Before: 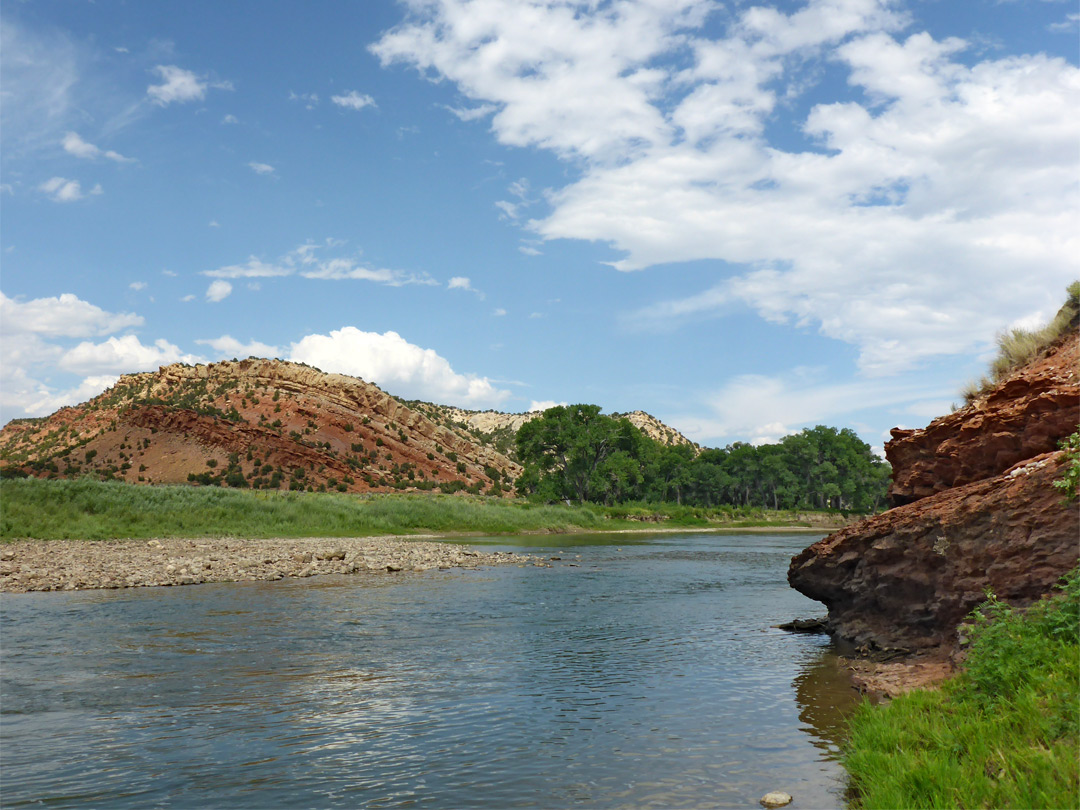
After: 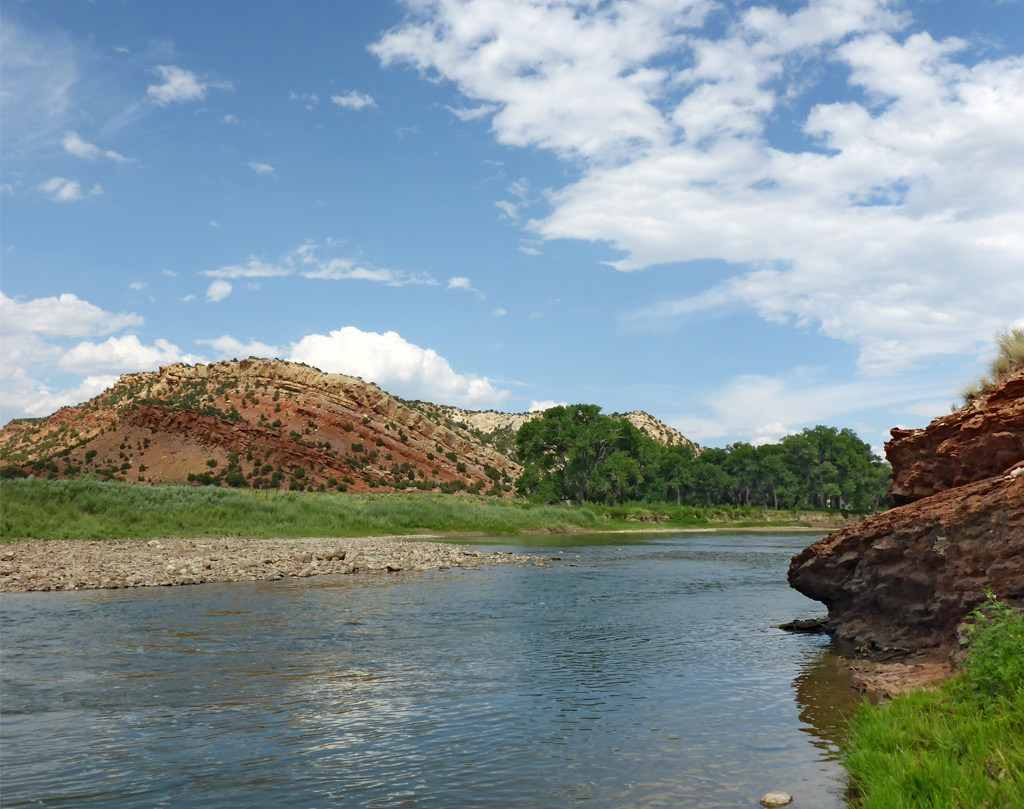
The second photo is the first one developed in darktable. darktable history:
sharpen: radius 2.886, amount 0.855, threshold 47.119
crop and rotate: left 0%, right 5.109%
